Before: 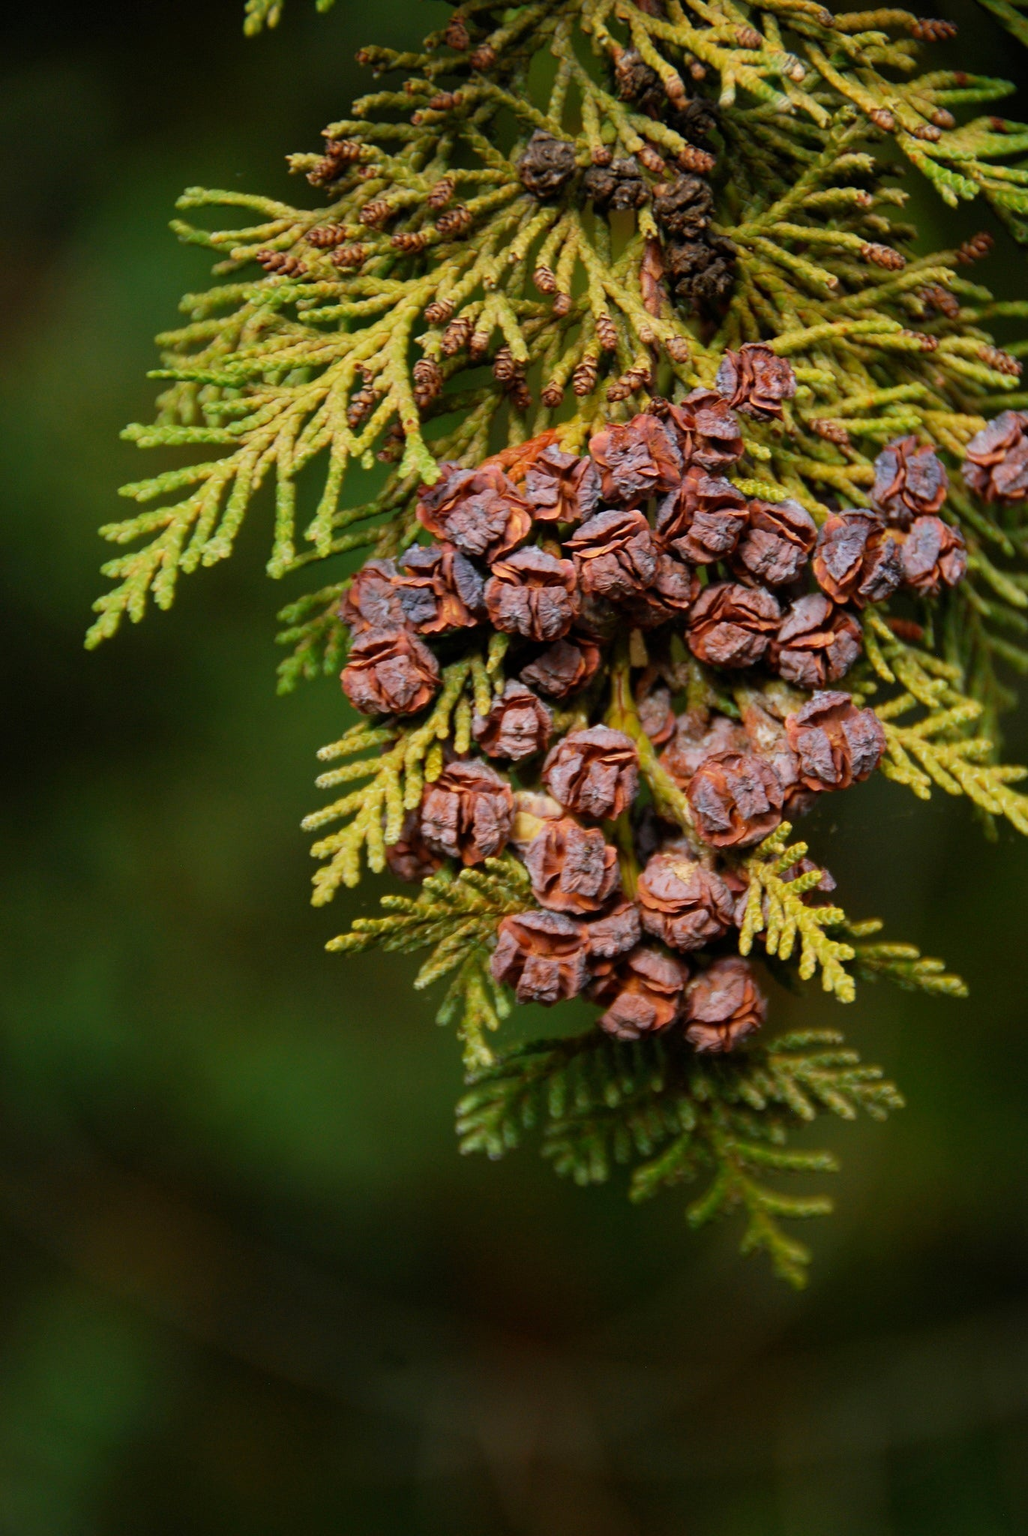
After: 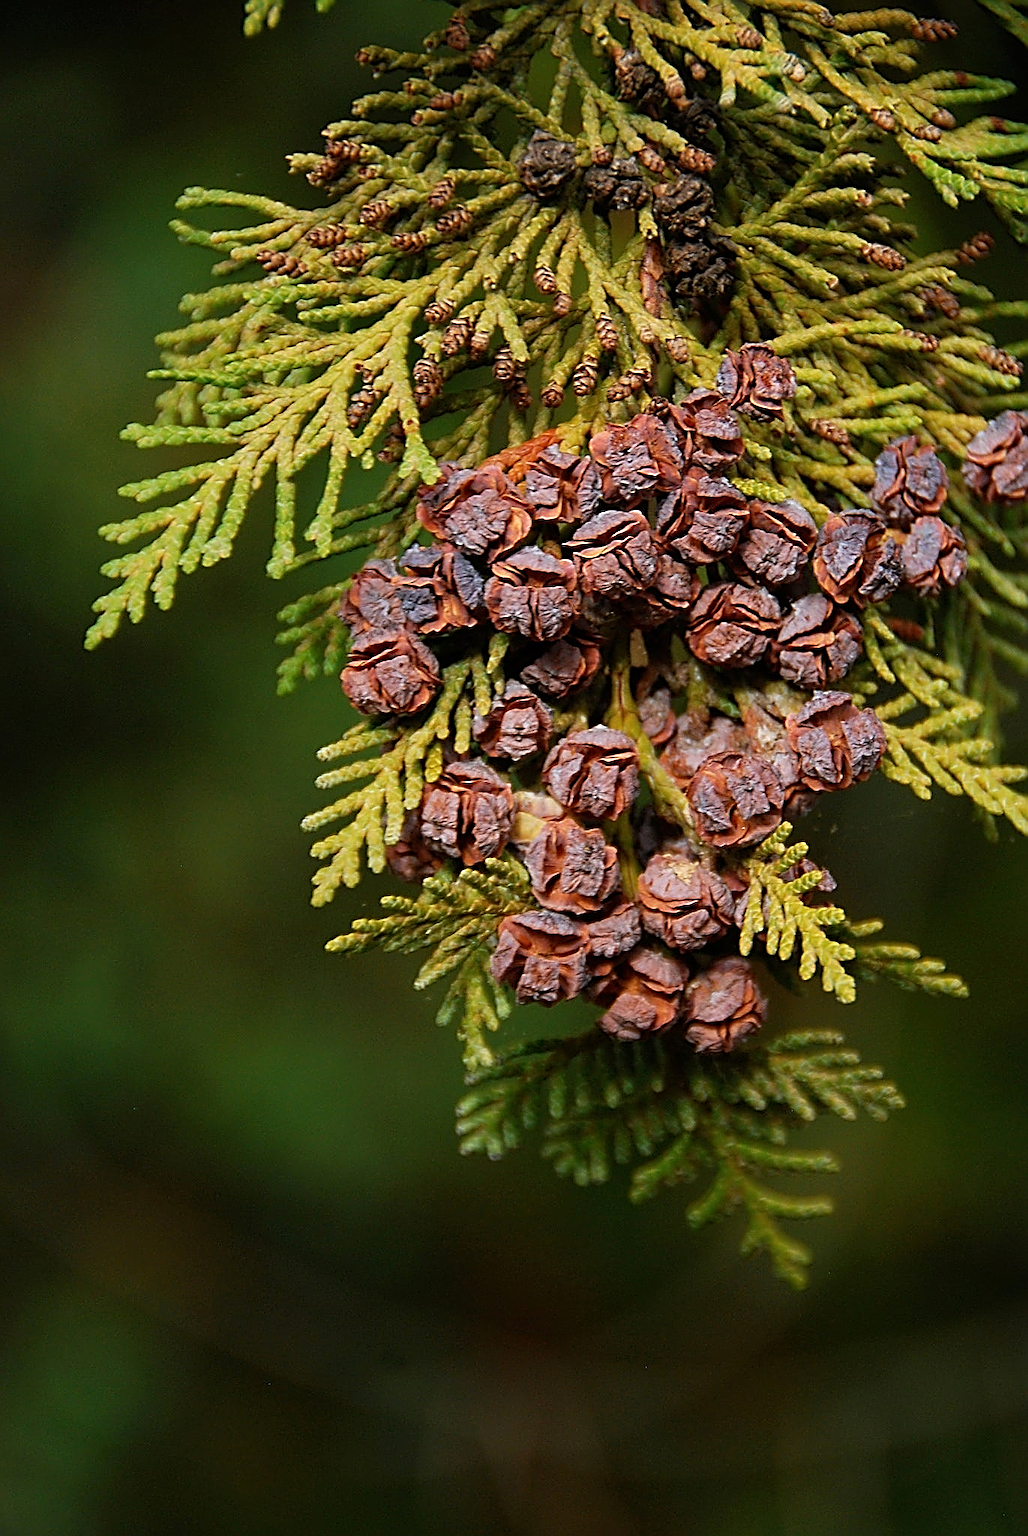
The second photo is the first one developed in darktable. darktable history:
color balance: output saturation 98.5%
sharpen: amount 2
